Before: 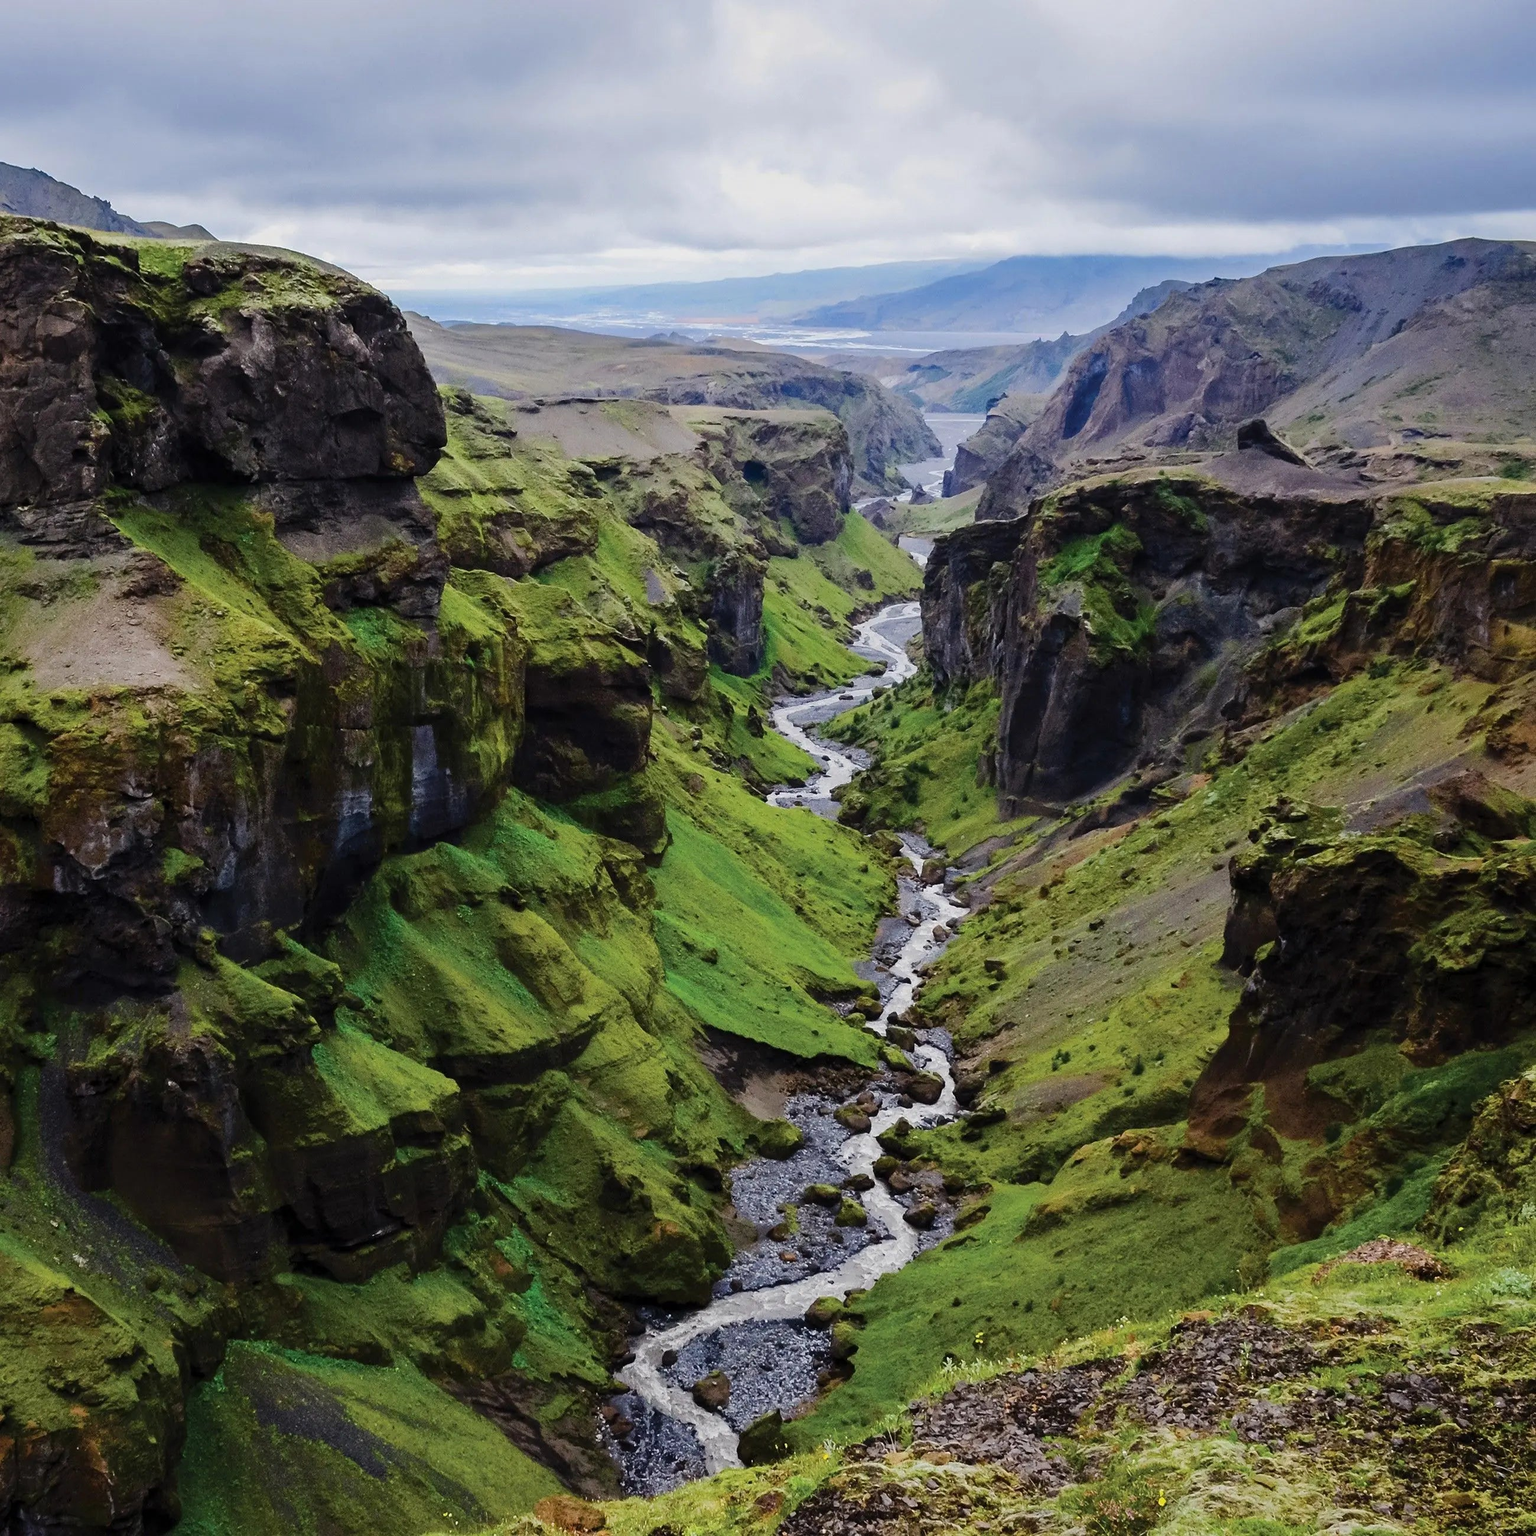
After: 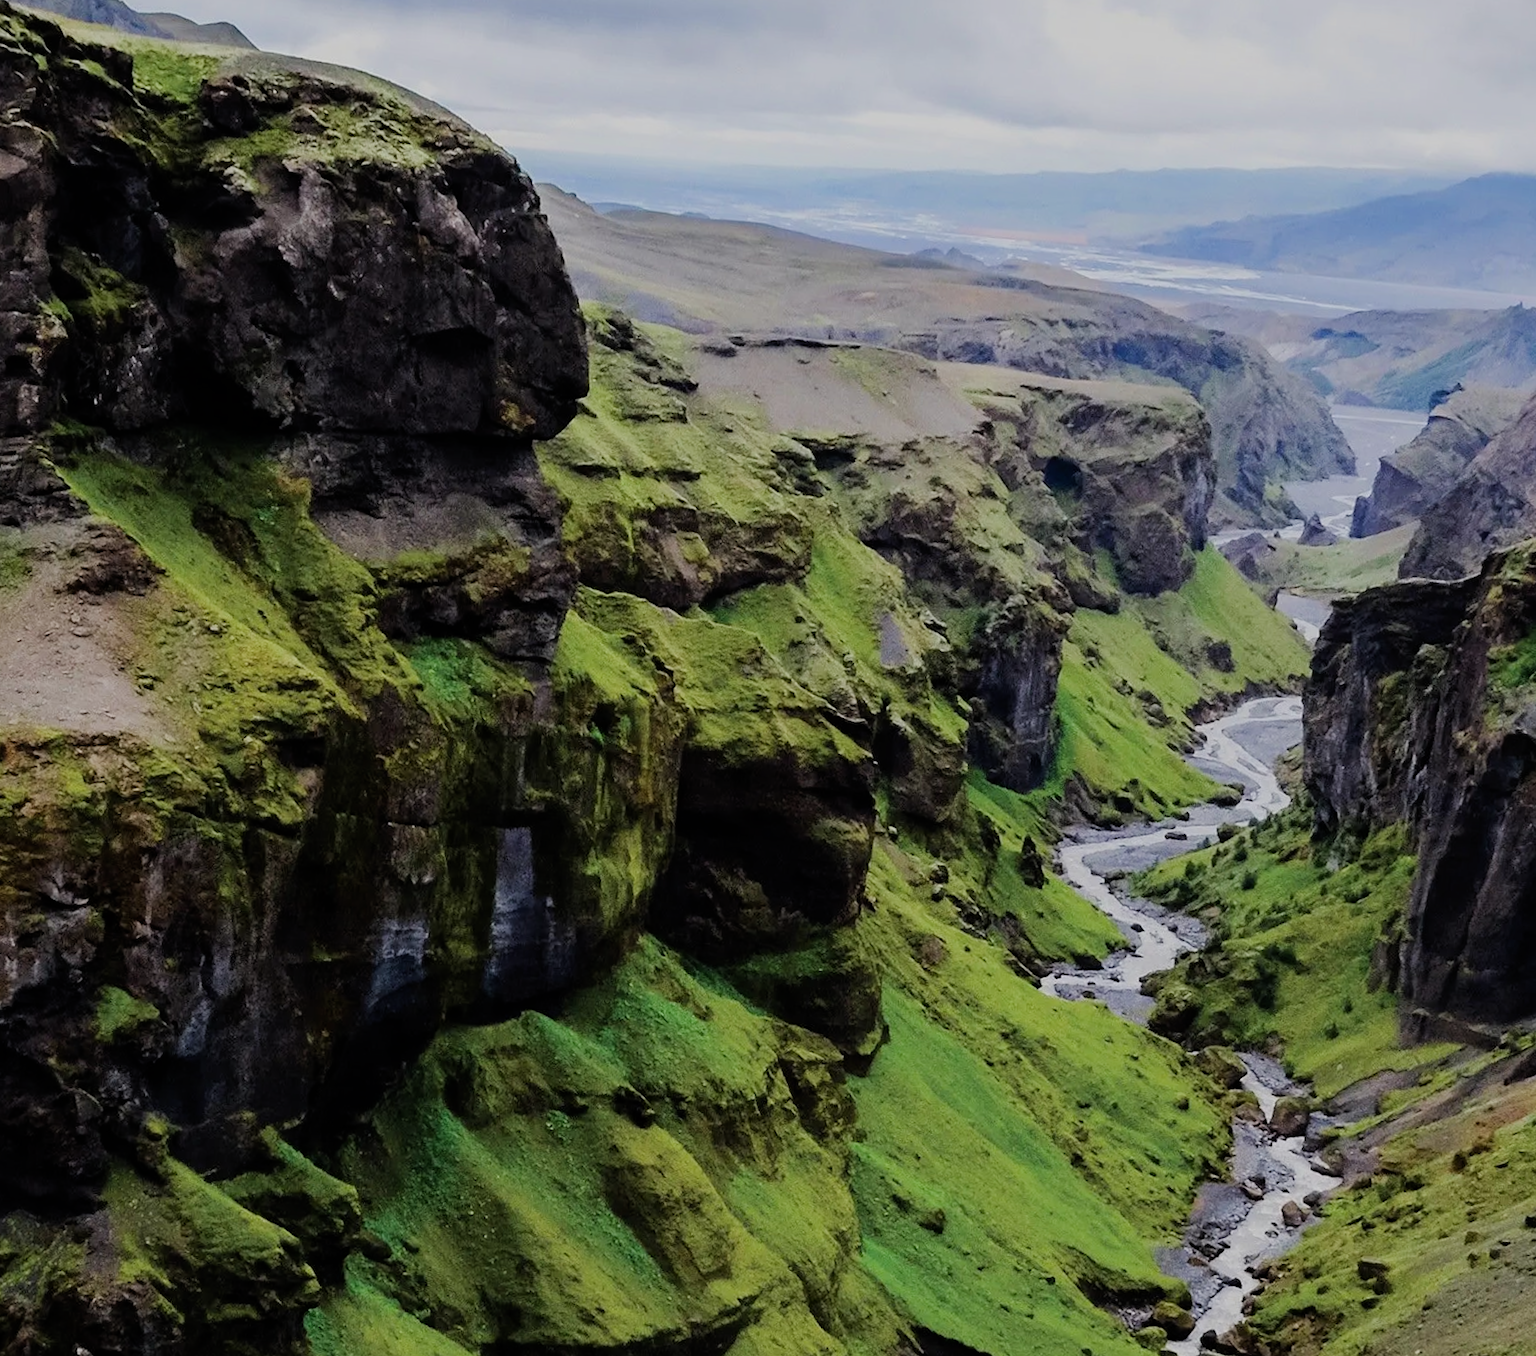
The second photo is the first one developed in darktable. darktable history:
rotate and perspective: rotation -0.45°, automatic cropping original format, crop left 0.008, crop right 0.992, crop top 0.012, crop bottom 0.988
filmic rgb: black relative exposure -7.65 EV, white relative exposure 4.56 EV, hardness 3.61
crop and rotate: angle -4.99°, left 2.122%, top 6.945%, right 27.566%, bottom 30.519%
